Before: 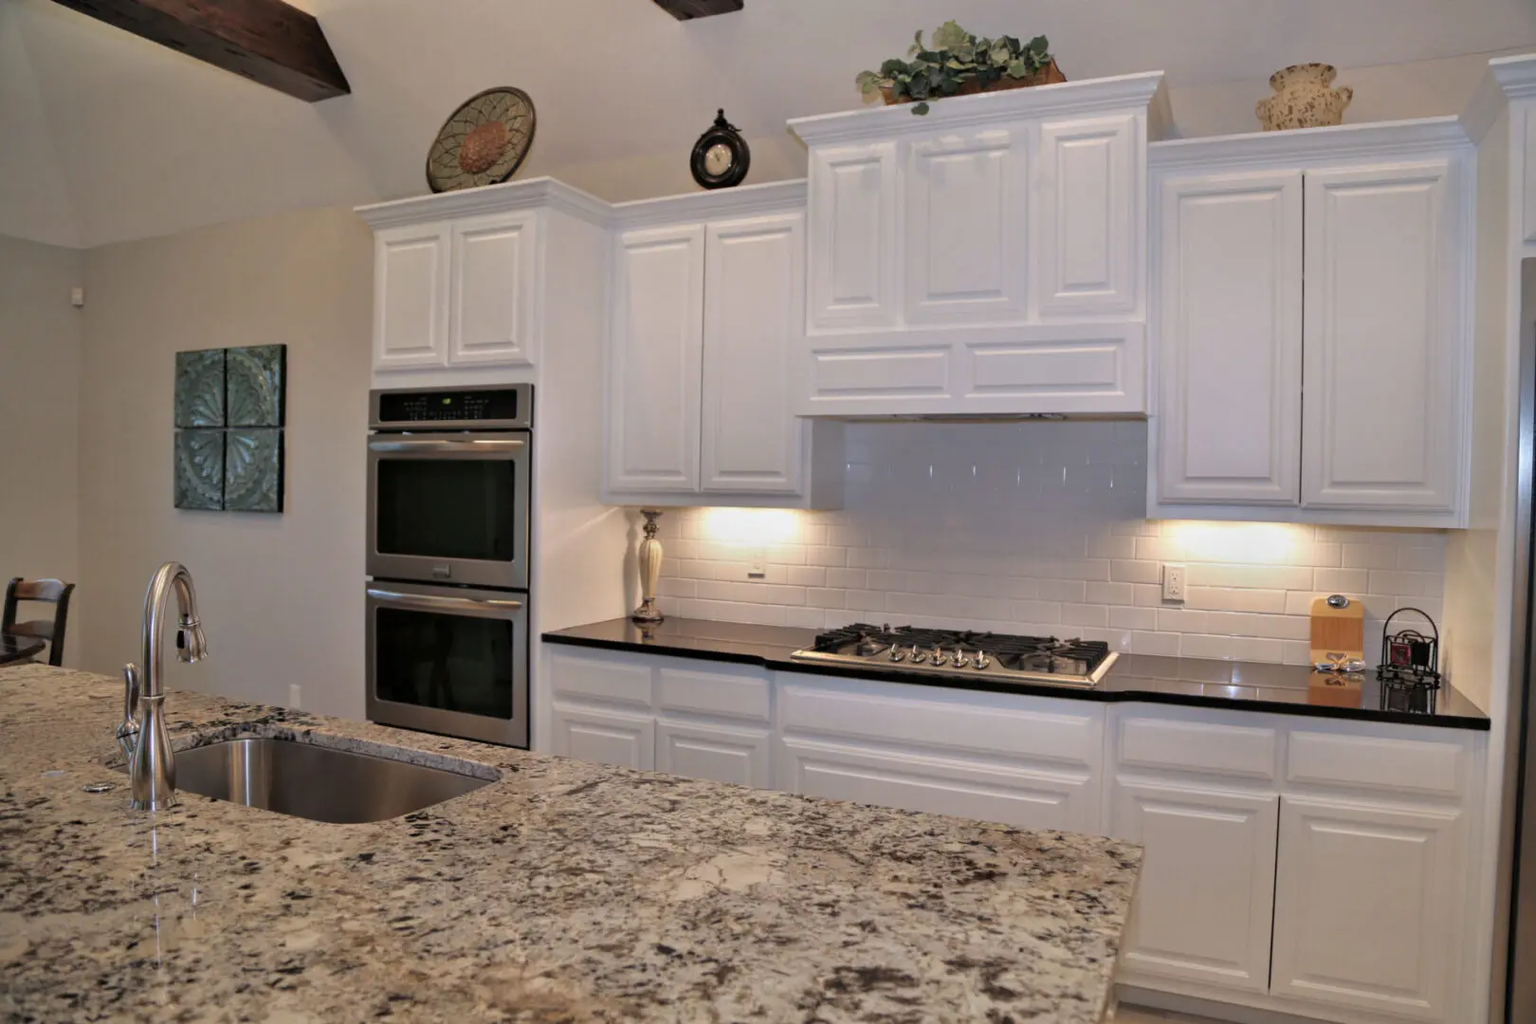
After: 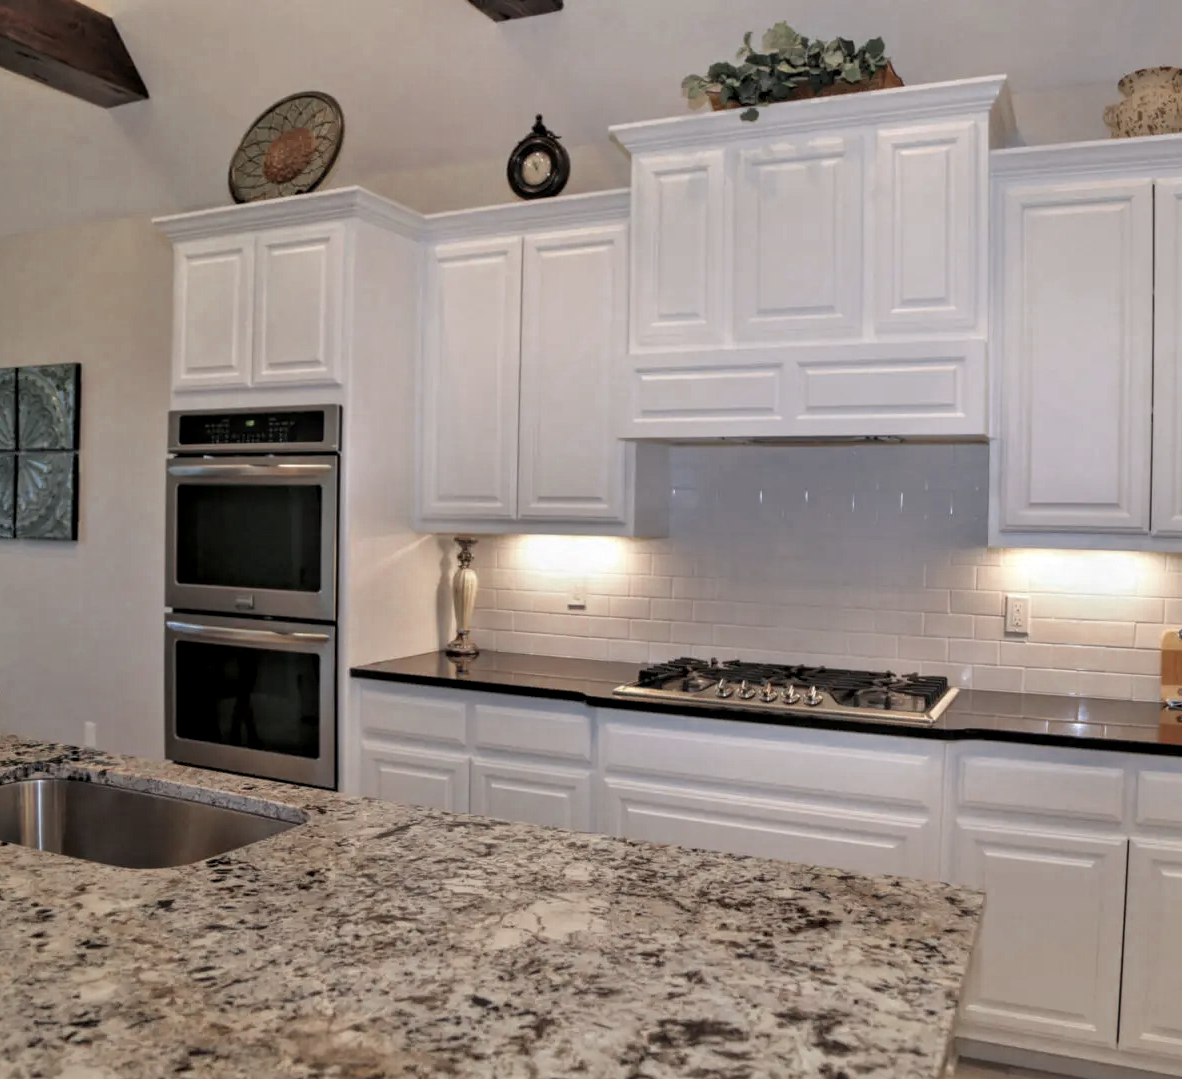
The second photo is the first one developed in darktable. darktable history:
contrast brightness saturation: contrast 0.048, brightness 0.06, saturation 0.006
color zones: curves: ch0 [(0, 0.5) (0.125, 0.4) (0.25, 0.5) (0.375, 0.4) (0.5, 0.4) (0.625, 0.35) (0.75, 0.35) (0.875, 0.5)]; ch1 [(0, 0.35) (0.125, 0.45) (0.25, 0.35) (0.375, 0.35) (0.5, 0.35) (0.625, 0.35) (0.75, 0.45) (0.875, 0.35)]; ch2 [(0, 0.6) (0.125, 0.5) (0.25, 0.5) (0.375, 0.6) (0.5, 0.6) (0.625, 0.5) (0.75, 0.5) (0.875, 0.5)]
crop: left 13.643%, right 13.36%
local contrast: detail 130%
